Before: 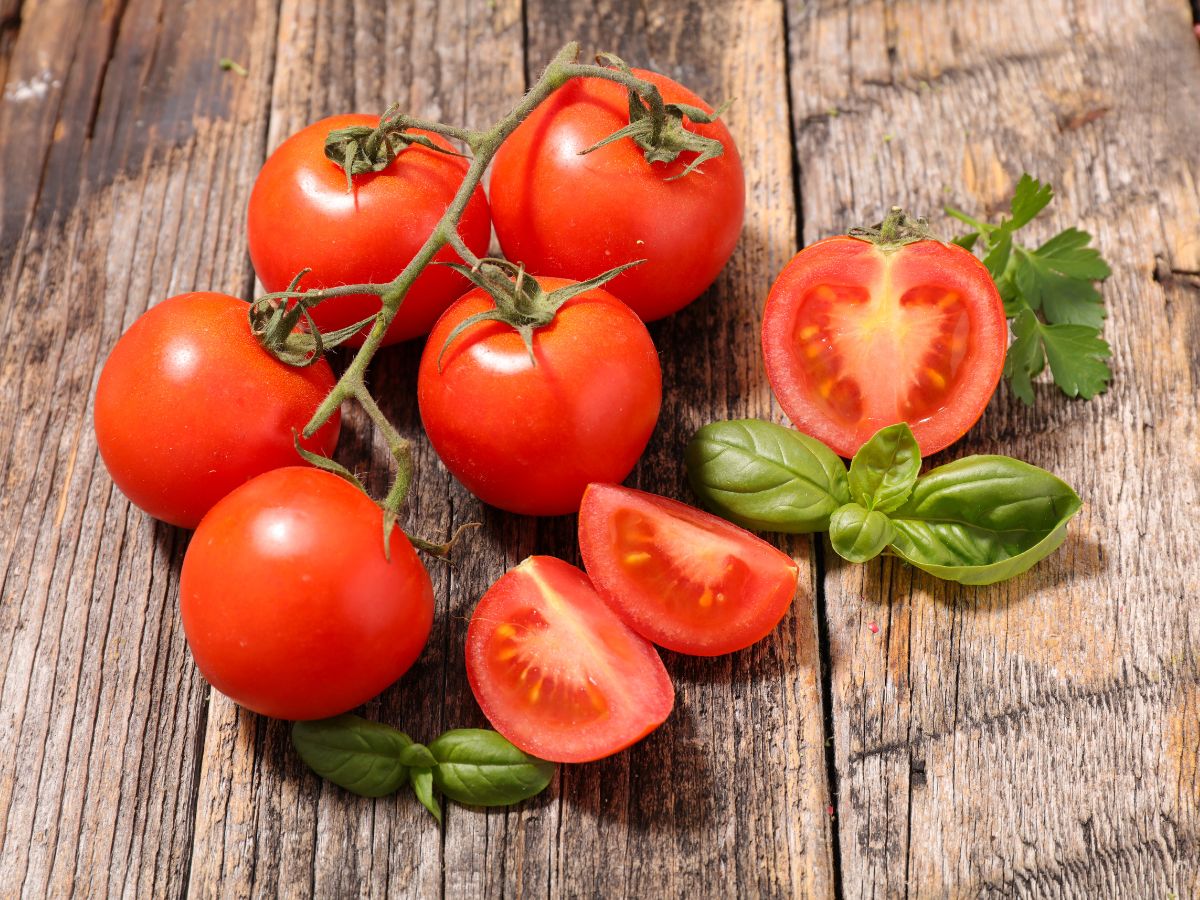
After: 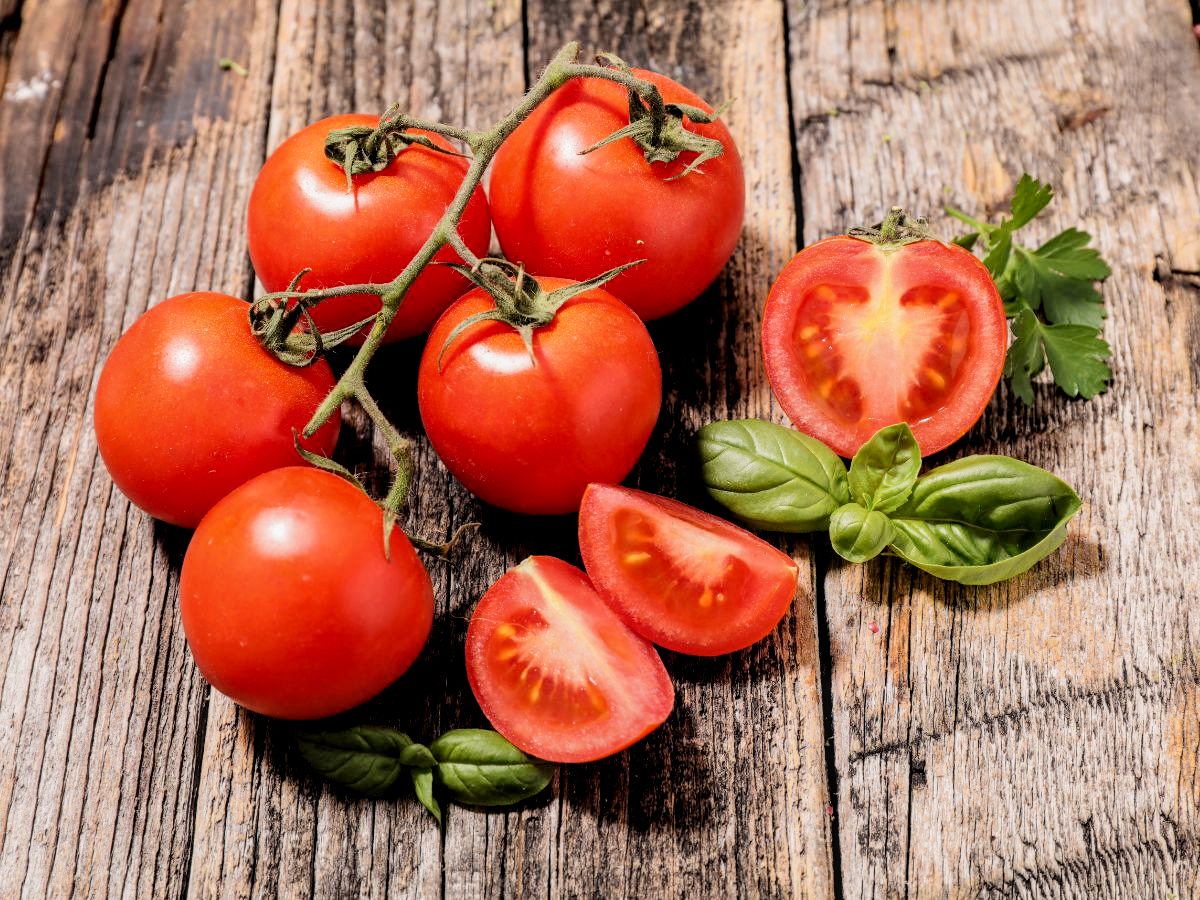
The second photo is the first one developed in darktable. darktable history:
local contrast: detail 130%
filmic rgb: black relative exposure -5 EV, white relative exposure 3.98 EV, hardness 2.88, contrast 1.397, highlights saturation mix -30.11%
